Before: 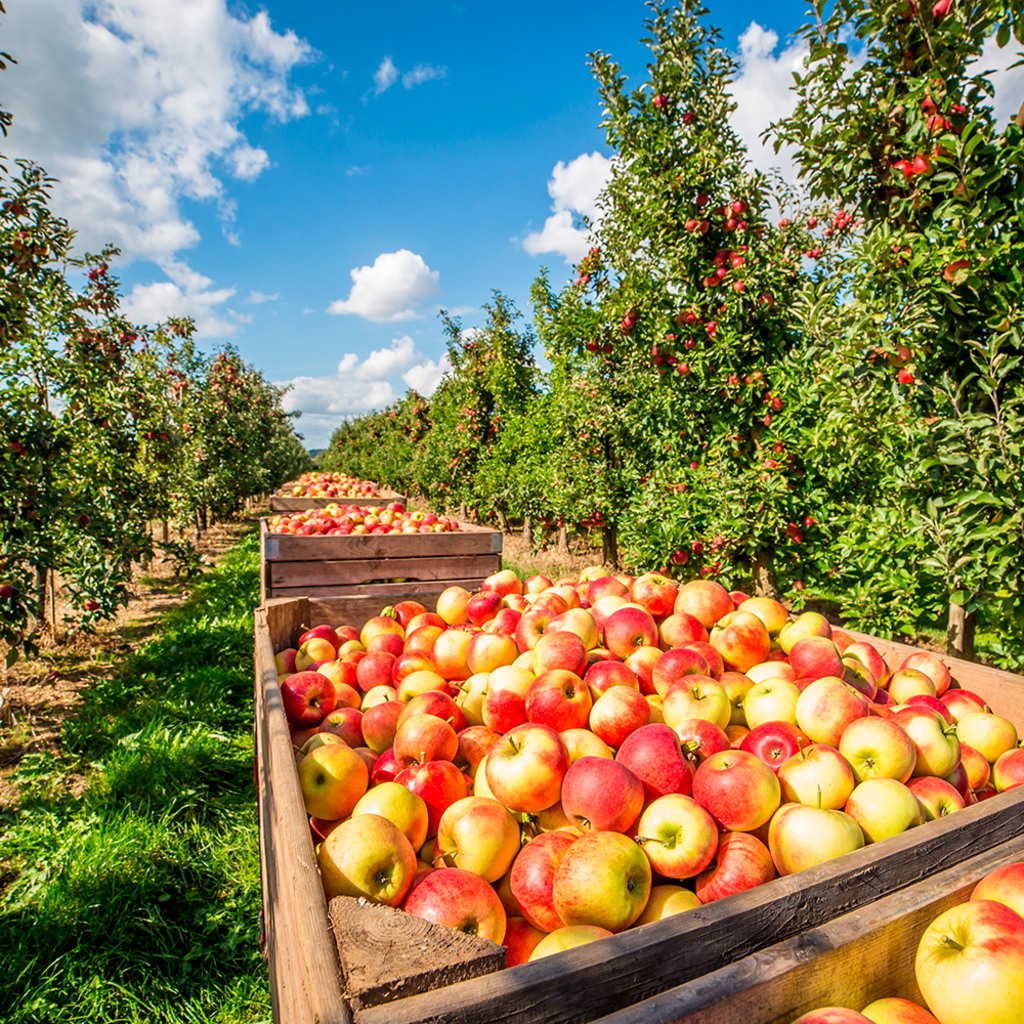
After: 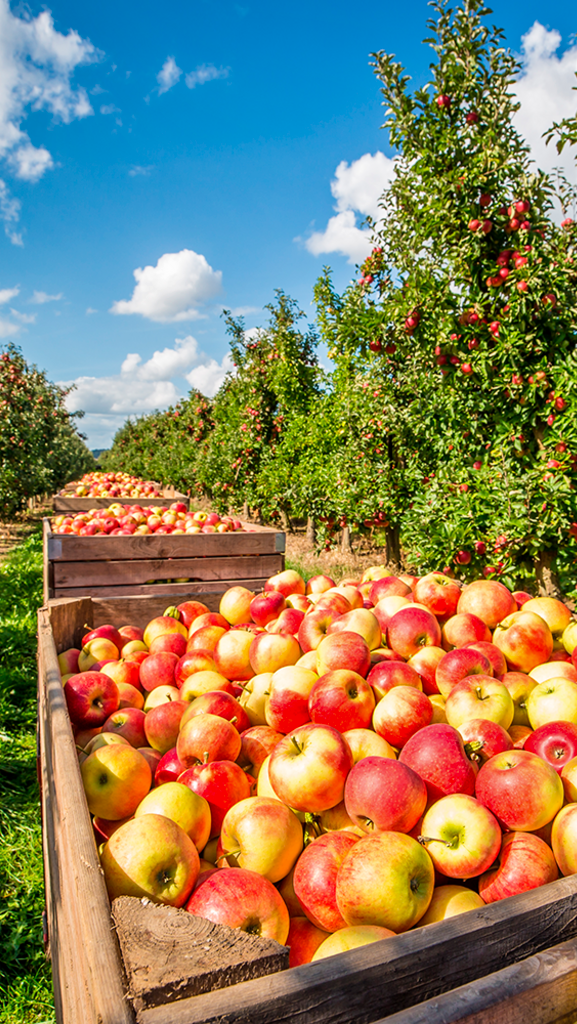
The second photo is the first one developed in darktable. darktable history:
crop: left 21.228%, right 22.4%
shadows and highlights: soften with gaussian
